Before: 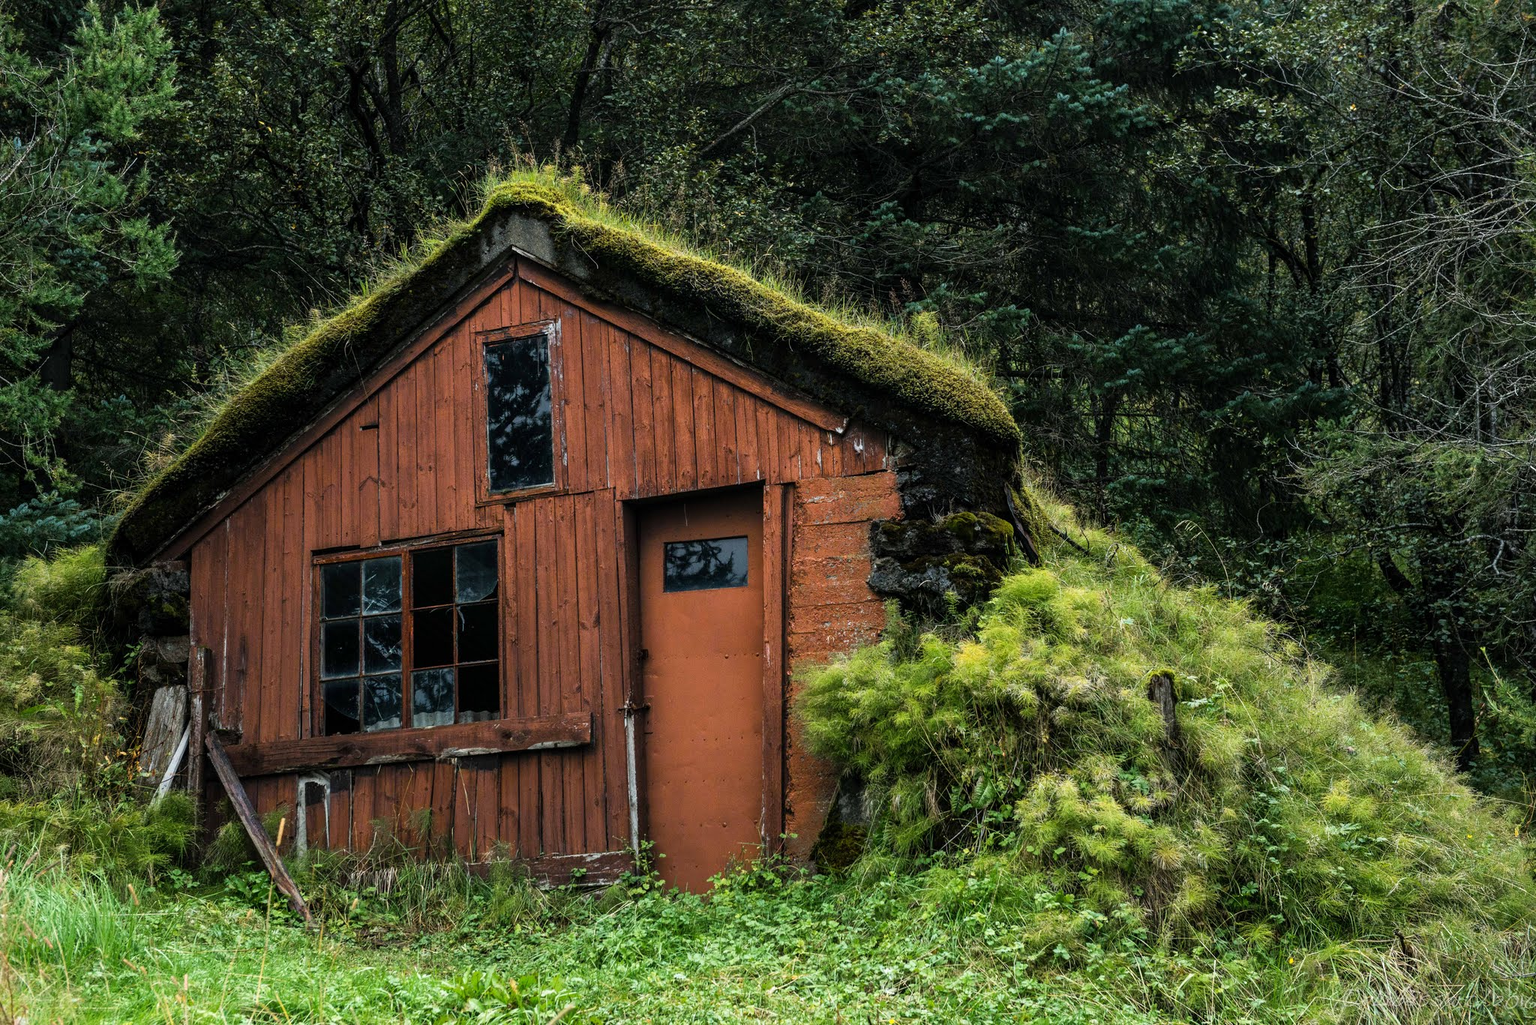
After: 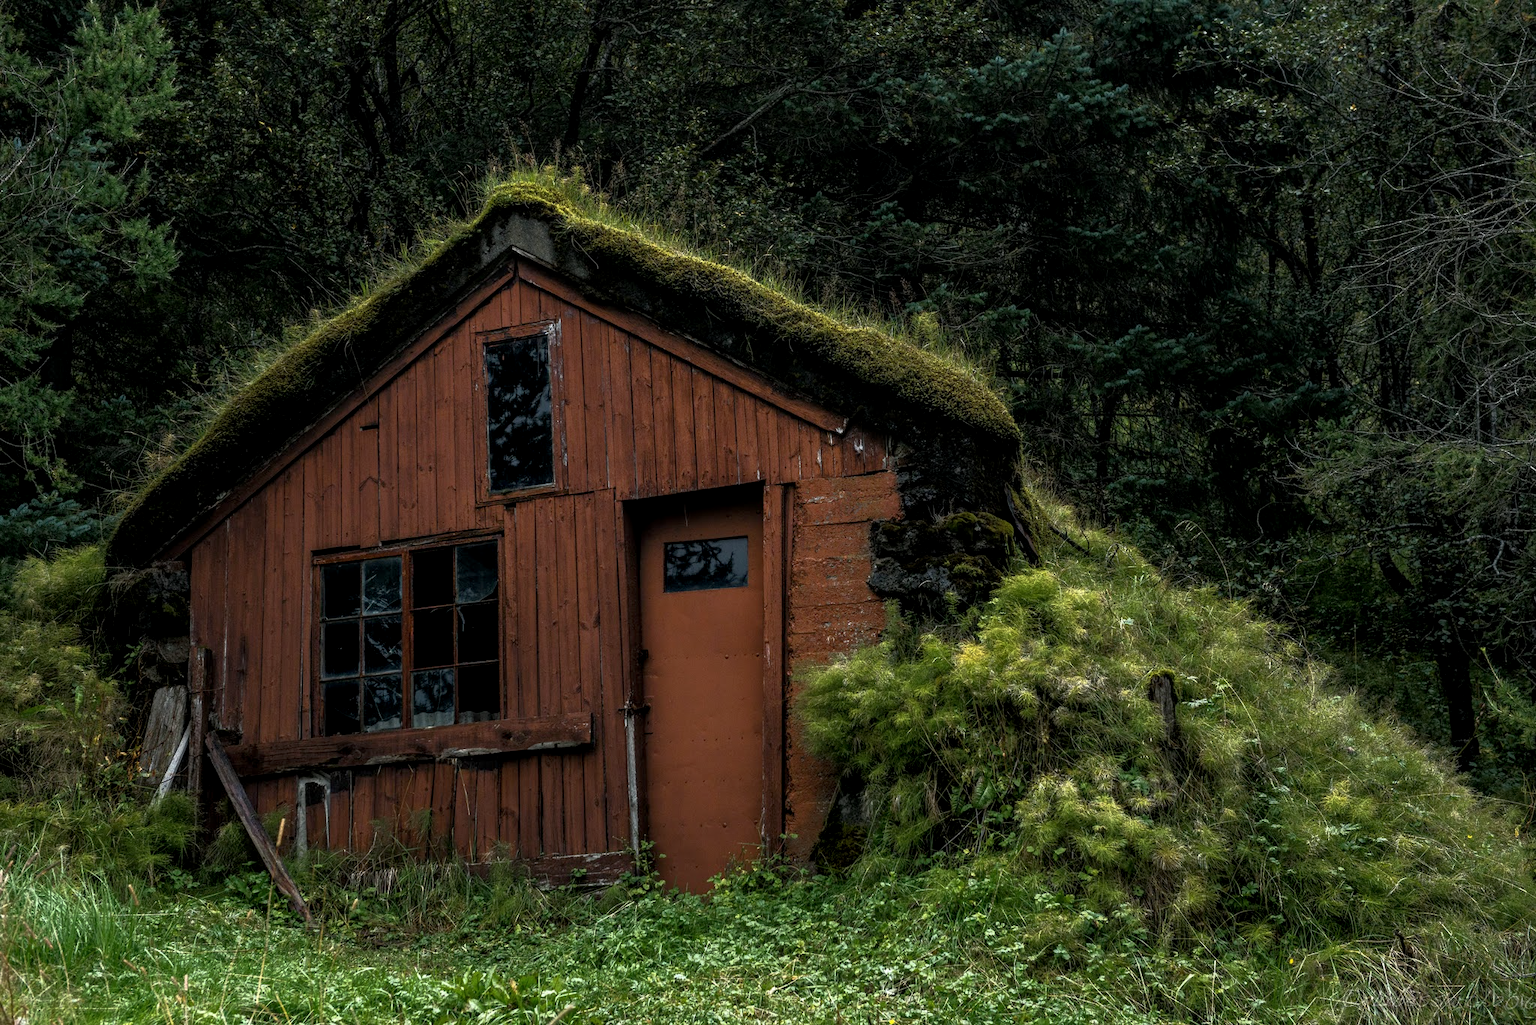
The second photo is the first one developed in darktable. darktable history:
base curve: curves: ch0 [(0, 0) (0.564, 0.291) (0.802, 0.731) (1, 1)]
local contrast: on, module defaults
